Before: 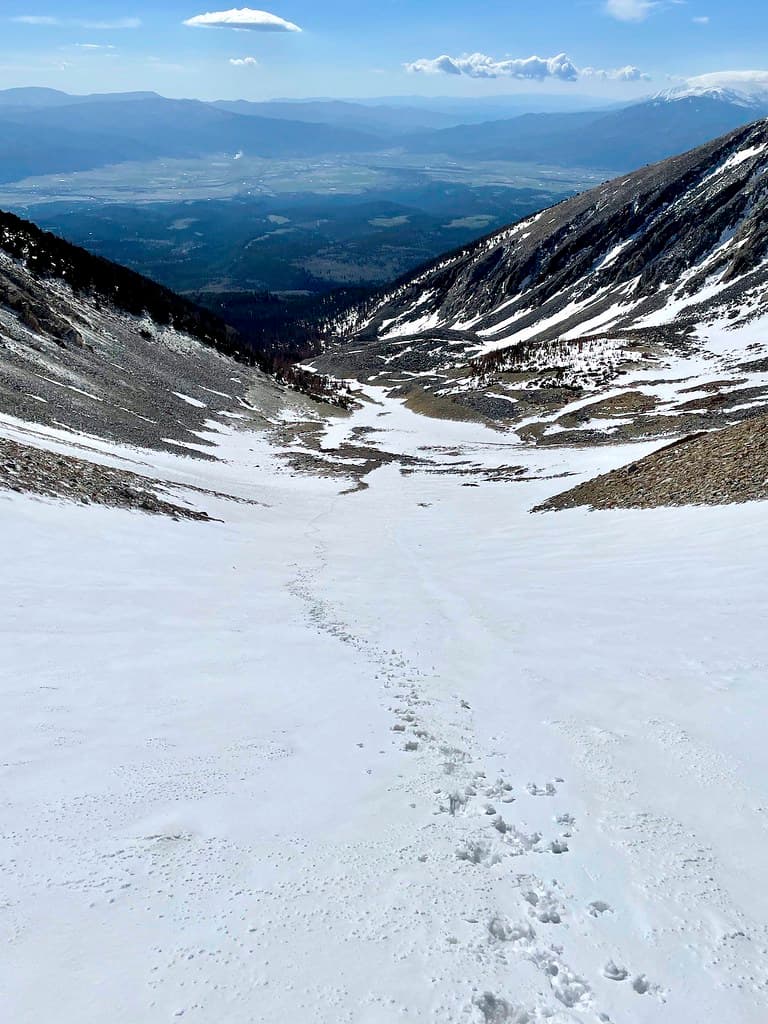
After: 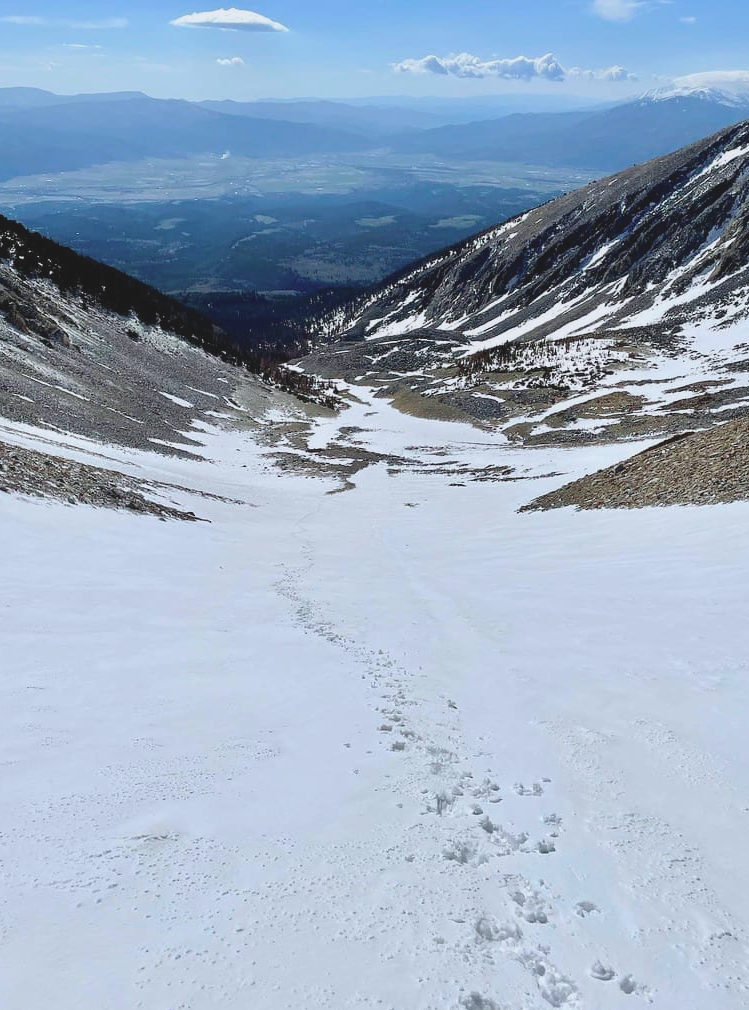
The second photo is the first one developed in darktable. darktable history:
white balance: red 0.98, blue 1.034
crop and rotate: left 1.774%, right 0.633%, bottom 1.28%
contrast brightness saturation: contrast -0.15, brightness 0.05, saturation -0.12
